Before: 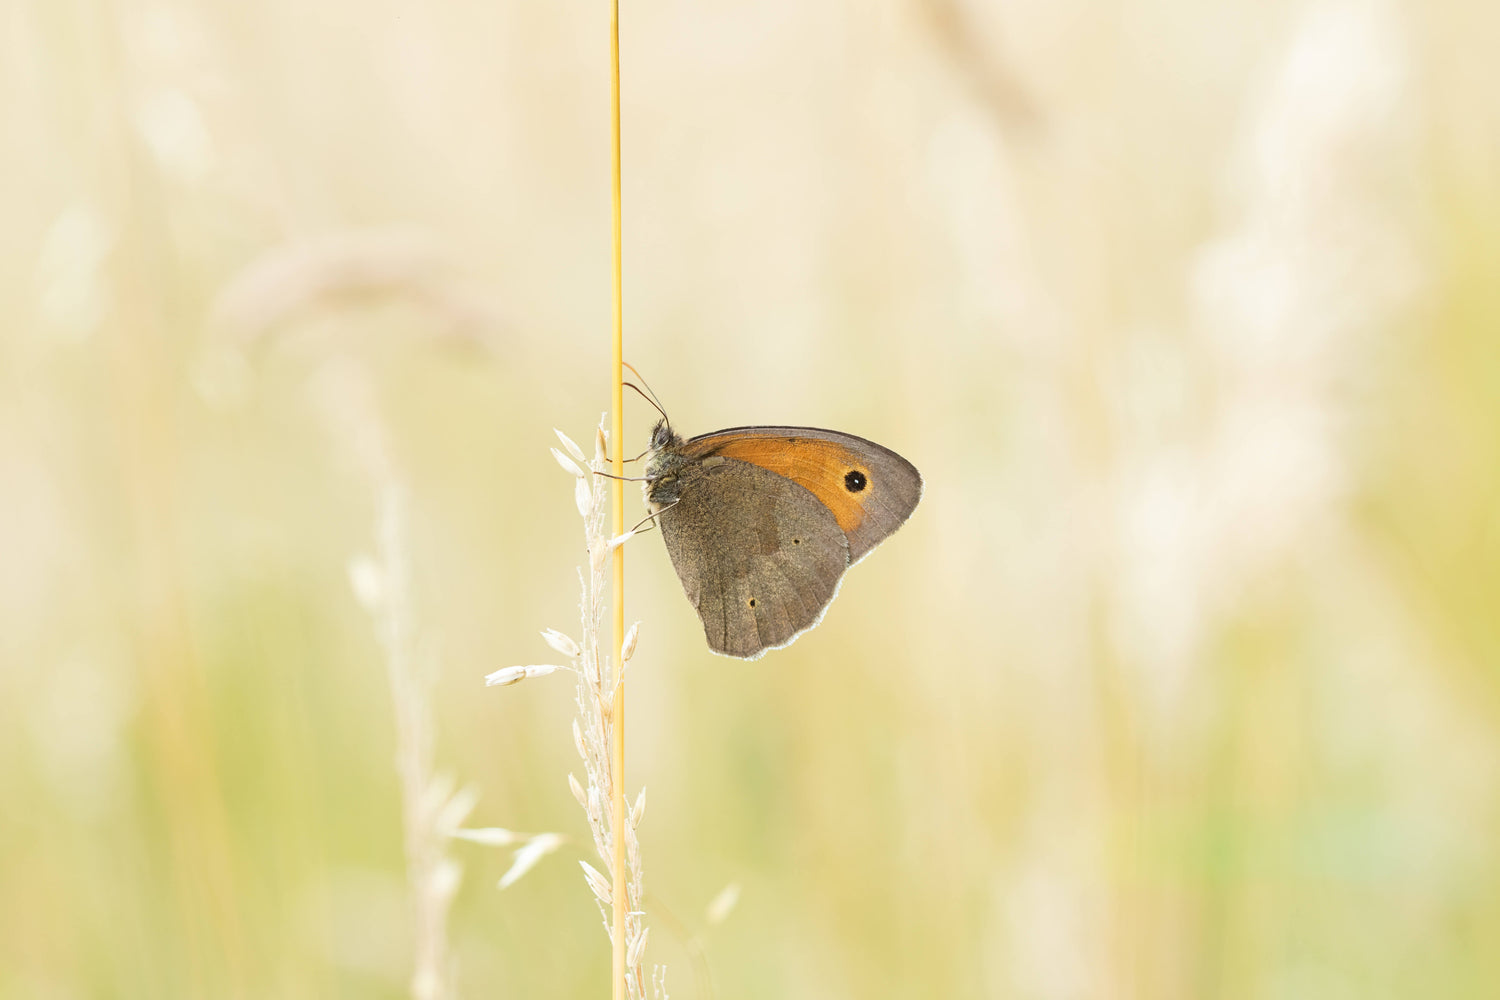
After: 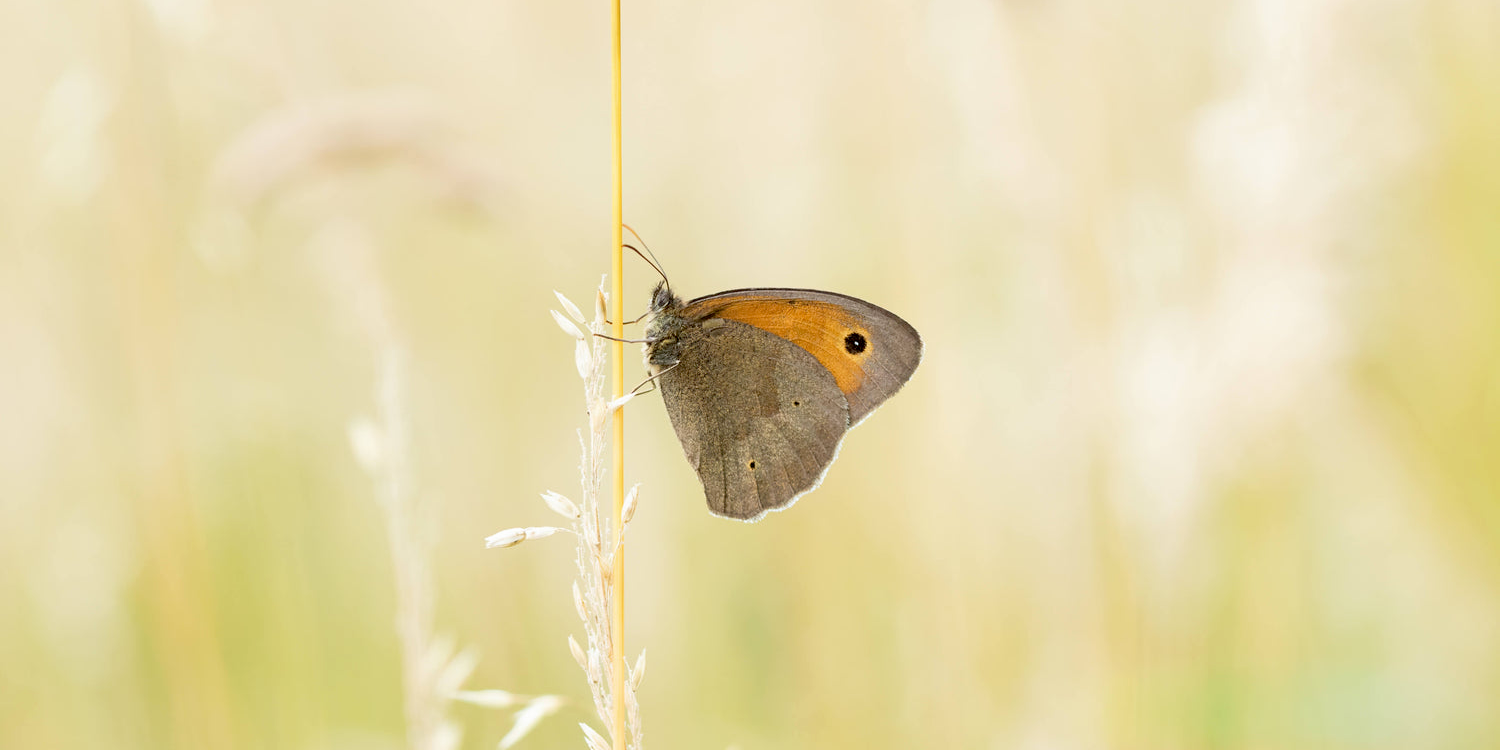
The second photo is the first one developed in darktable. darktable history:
exposure: black level correction 0.016, exposure -0.009 EV, compensate highlight preservation false
crop: top 13.819%, bottom 11.169%
